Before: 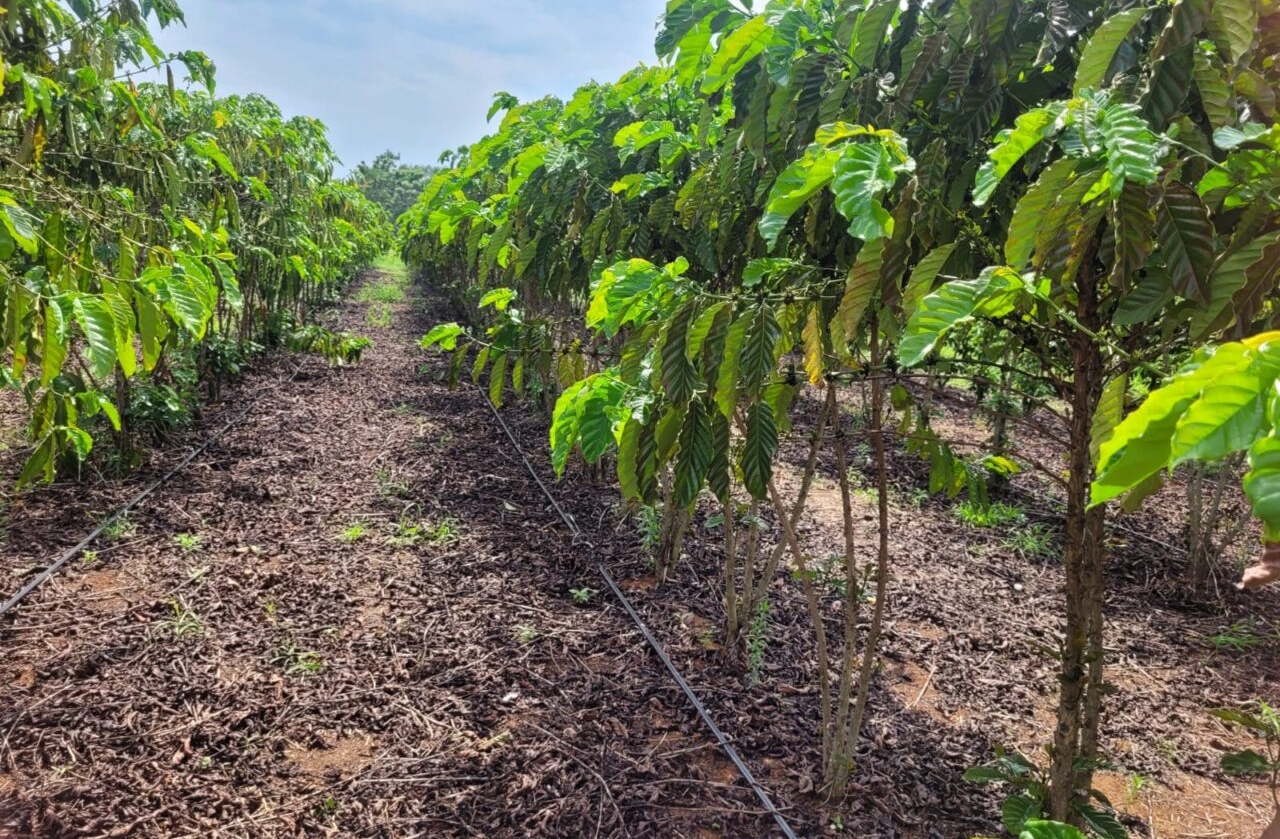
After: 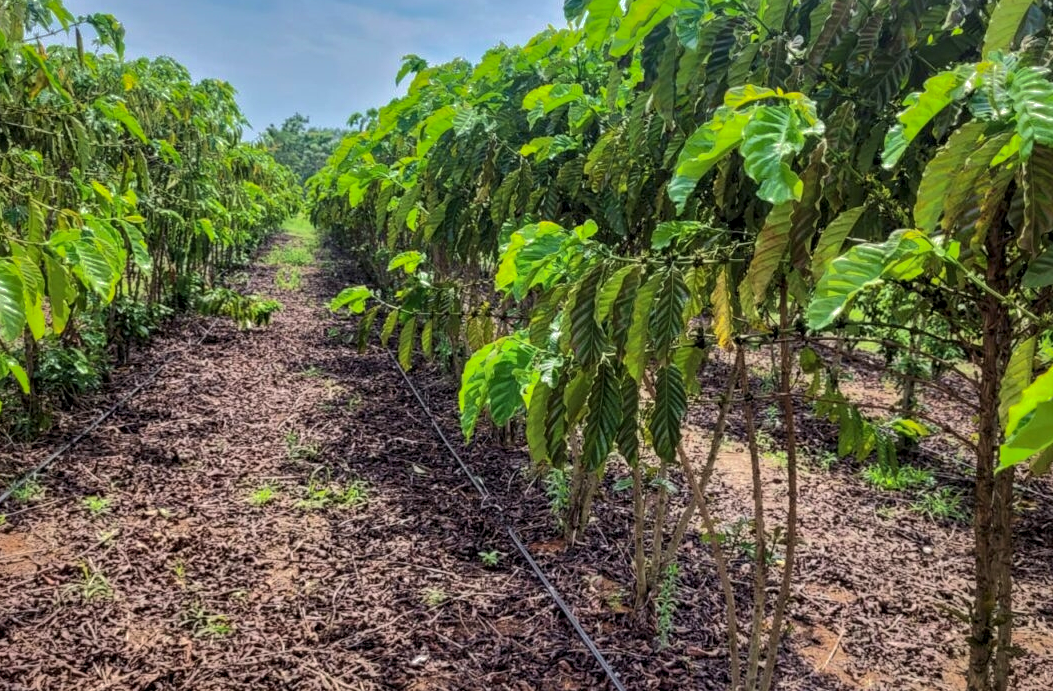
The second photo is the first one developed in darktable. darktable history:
velvia: on, module defaults
shadows and highlights: shadows 25.68, highlights -70.6
local contrast: highlights 41%, shadows 63%, detail 137%, midtone range 0.509
crop and rotate: left 7.126%, top 4.463%, right 10.533%, bottom 13.138%
